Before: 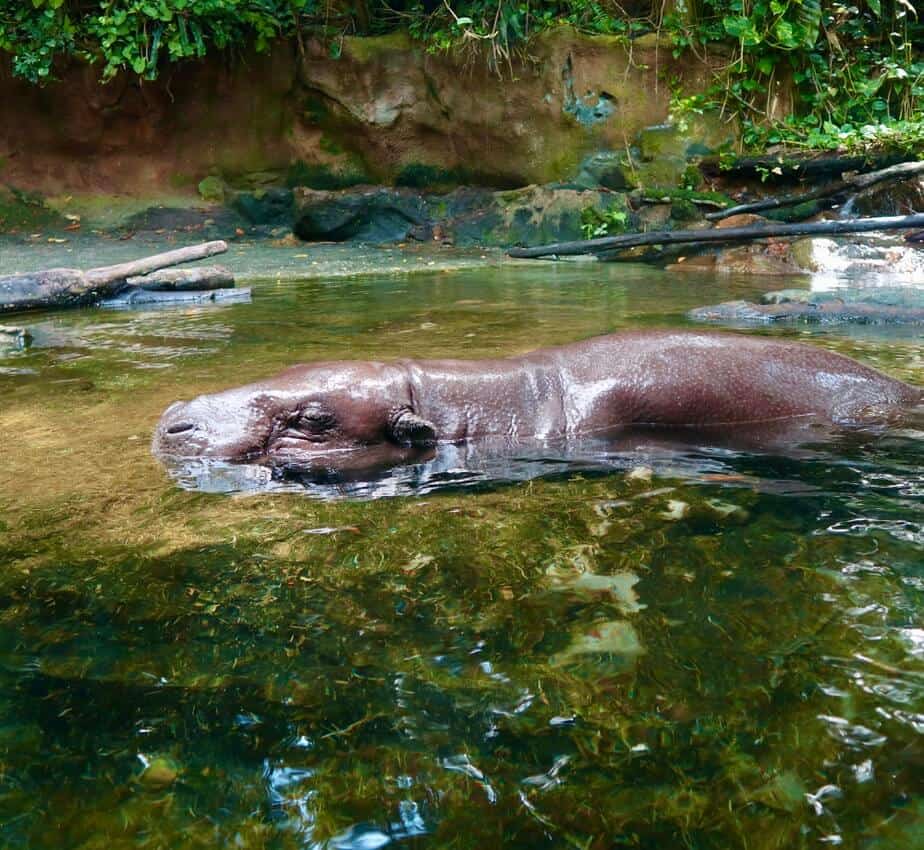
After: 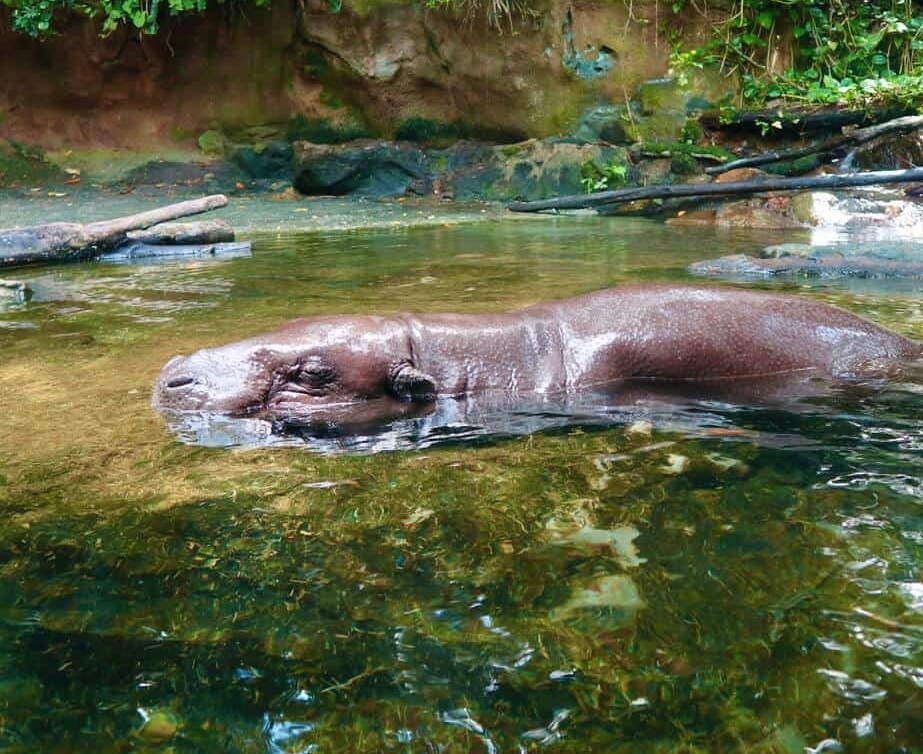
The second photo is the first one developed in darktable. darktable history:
crop and rotate: top 5.609%, bottom 5.609%
contrast brightness saturation: contrast 0.05, brightness 0.06, saturation 0.01
